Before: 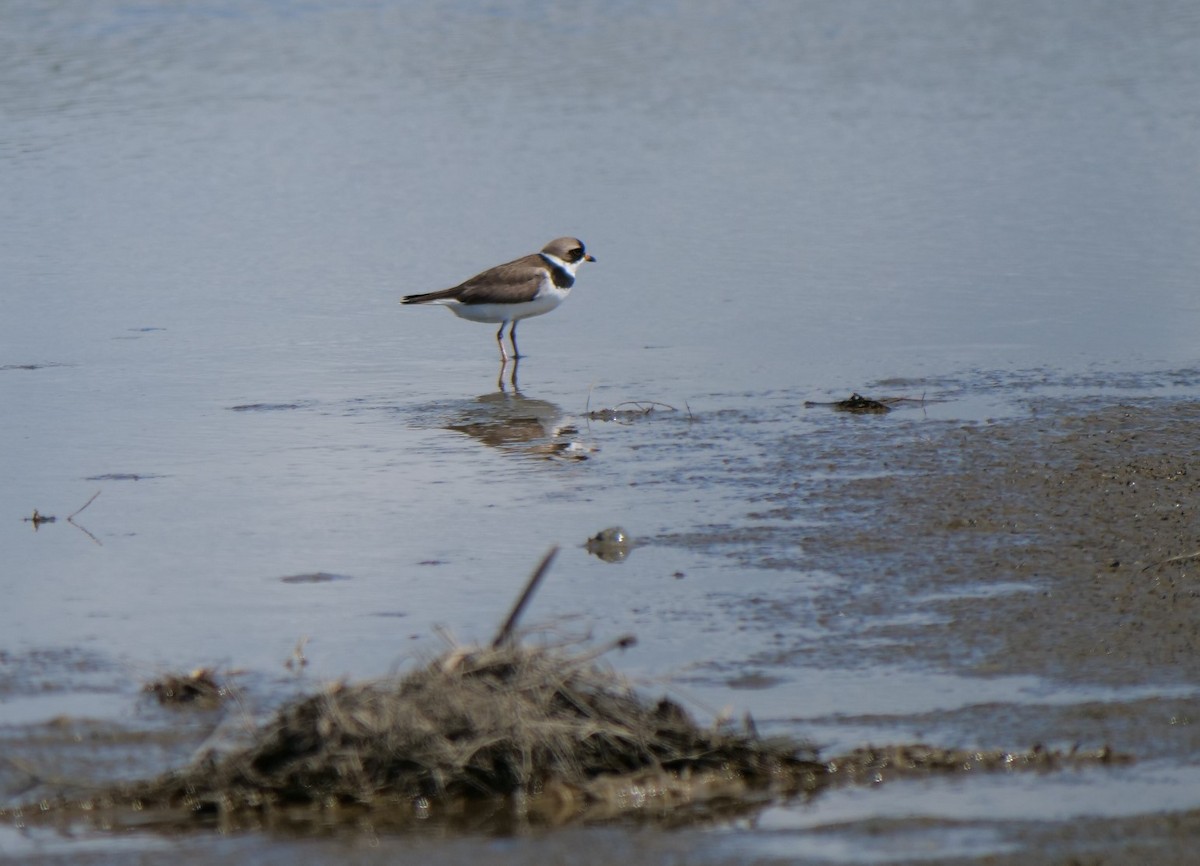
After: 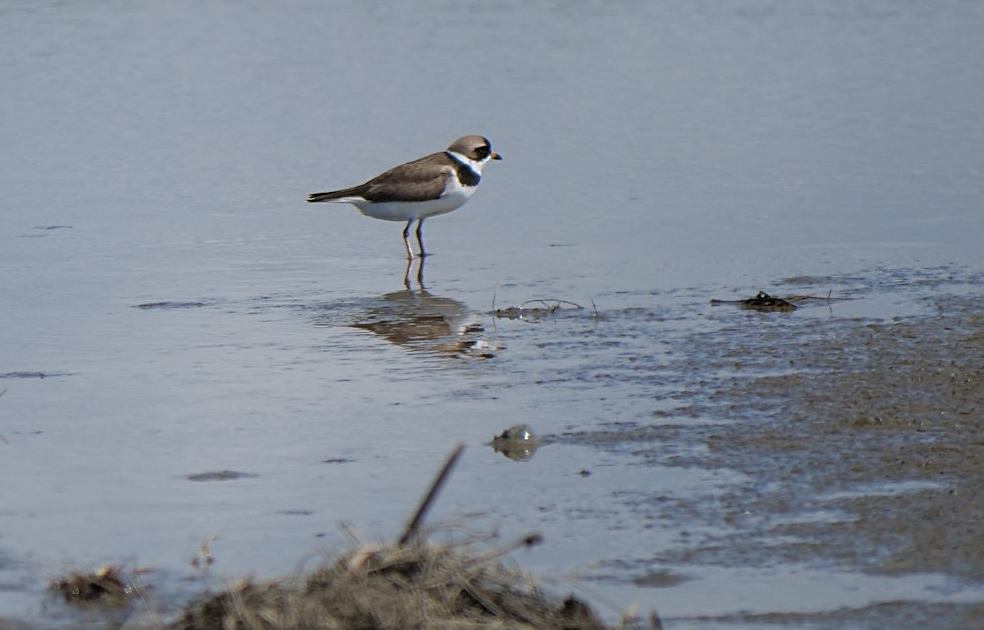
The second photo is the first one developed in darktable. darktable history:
sharpen: on, module defaults
crop: left 7.856%, top 11.836%, right 10.12%, bottom 15.387%
